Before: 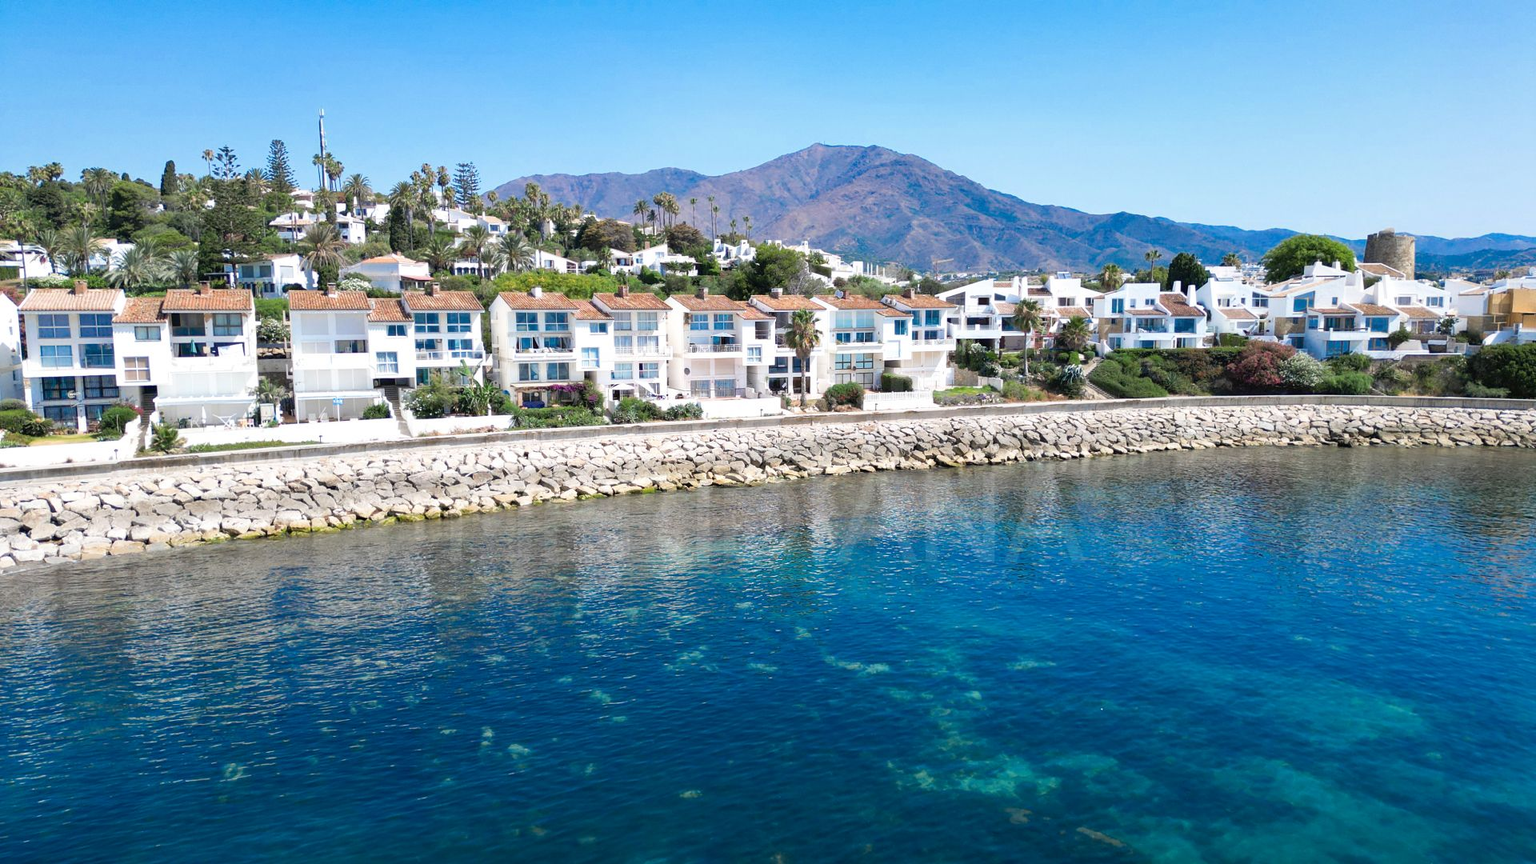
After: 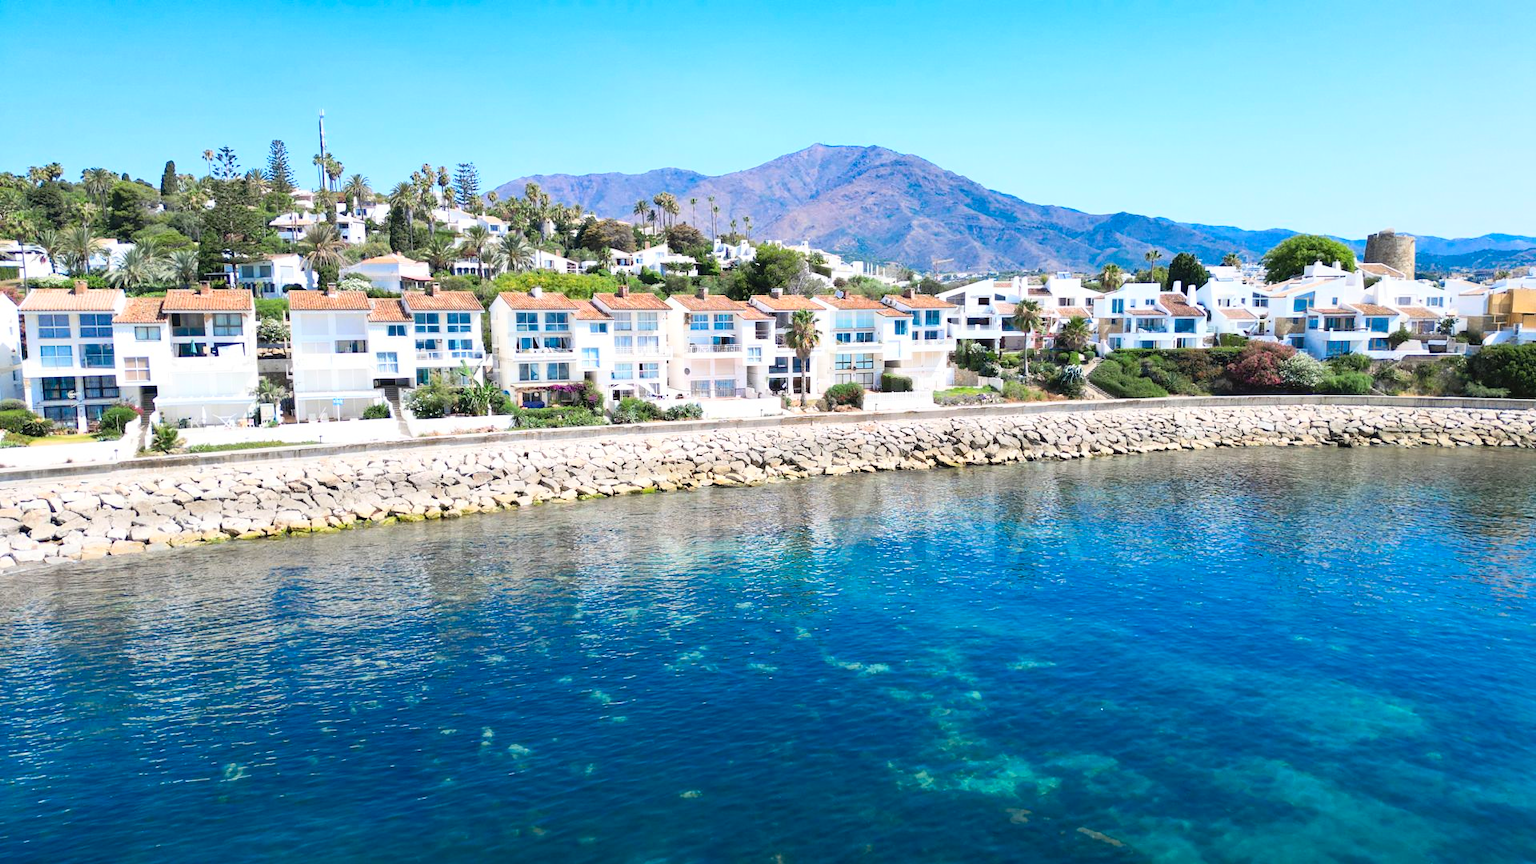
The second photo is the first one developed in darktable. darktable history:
contrast brightness saturation: contrast 0.201, brightness 0.167, saturation 0.22
